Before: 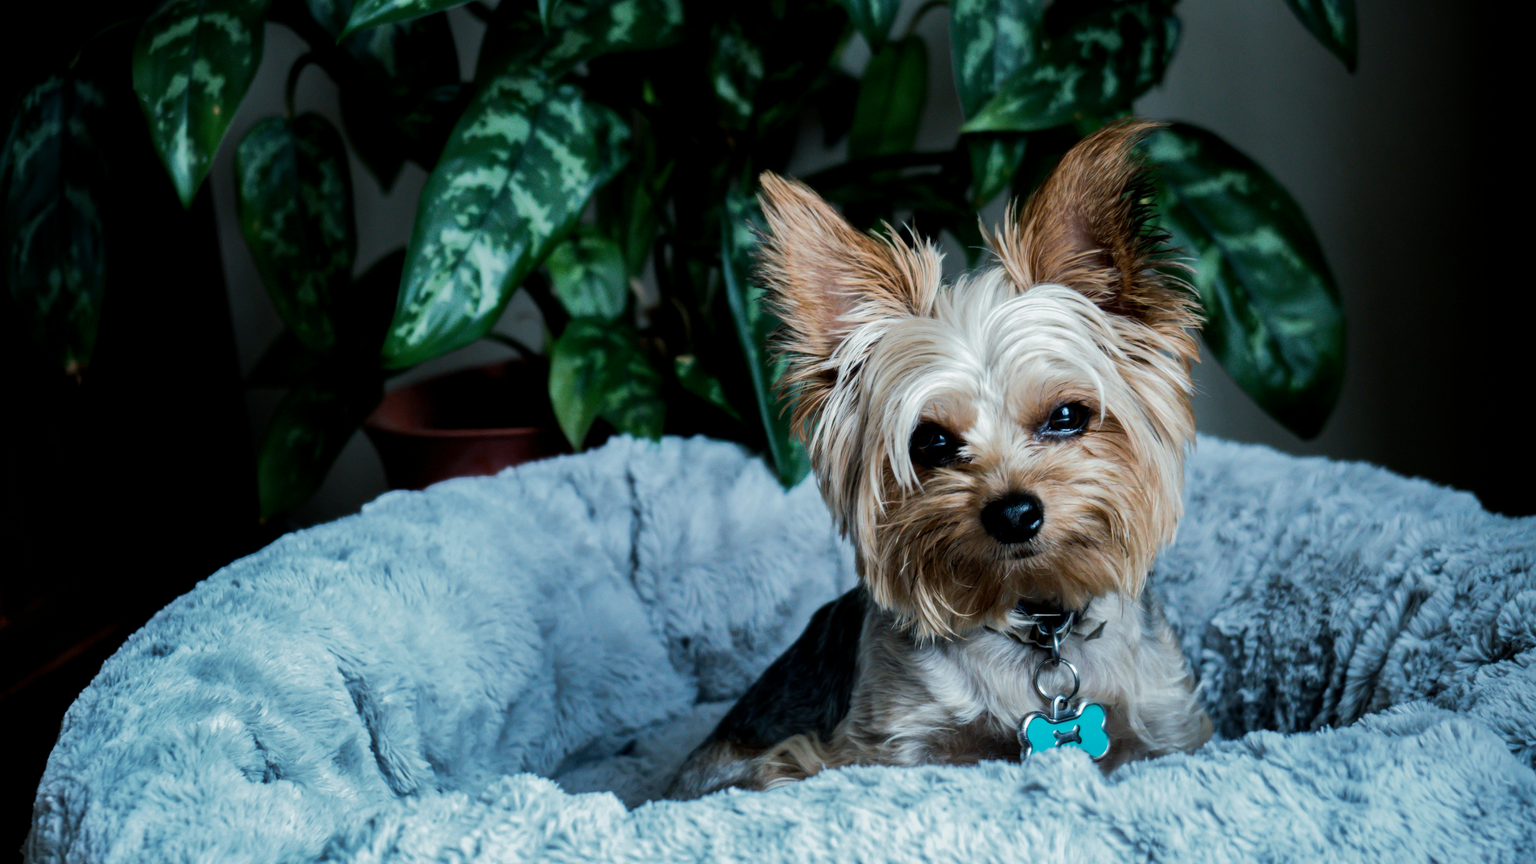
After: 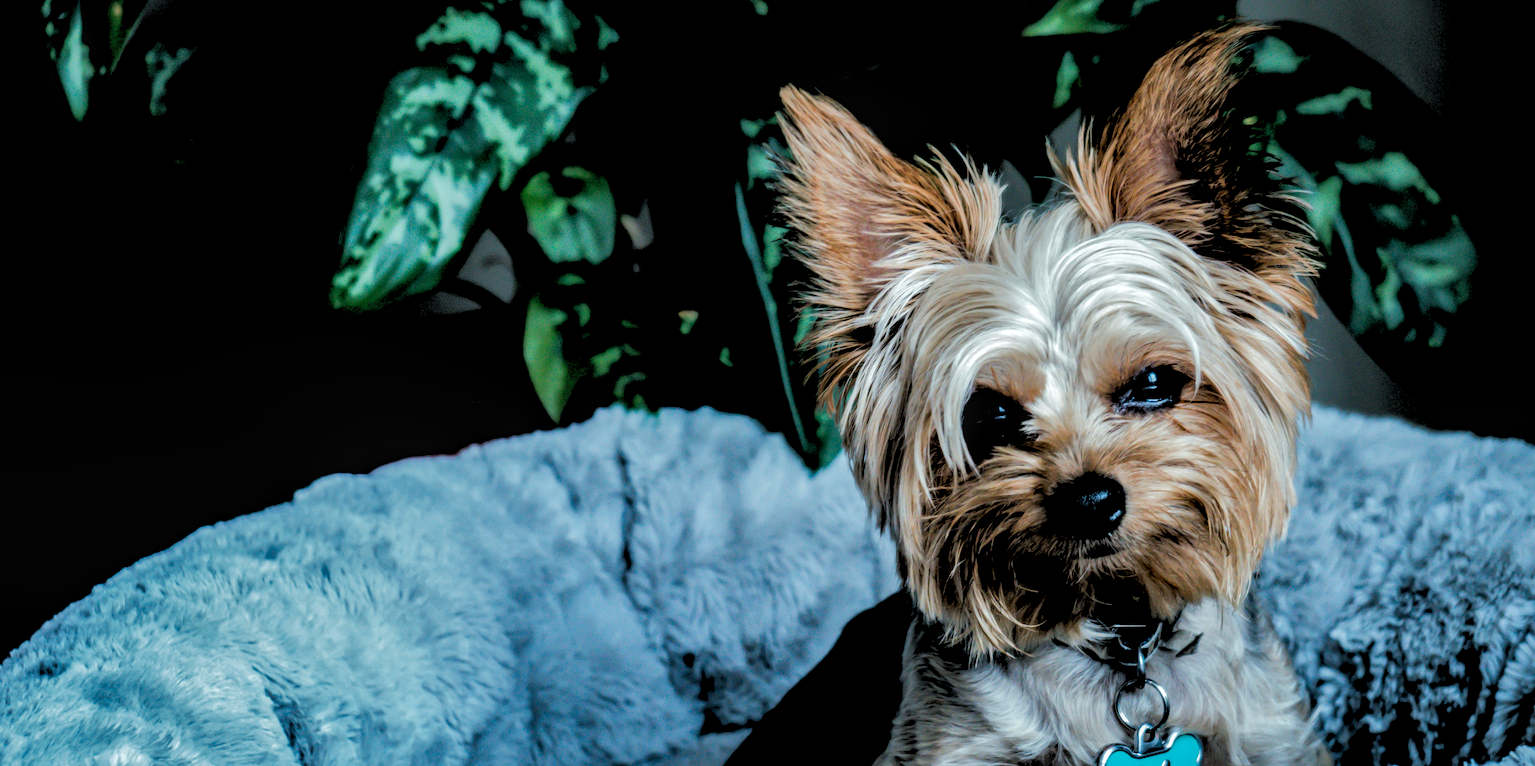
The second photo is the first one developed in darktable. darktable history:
crop: left 7.856%, top 11.836%, right 10.12%, bottom 15.387%
local contrast: detail 130%
rgb levels: levels [[0.029, 0.461, 0.922], [0, 0.5, 1], [0, 0.5, 1]]
shadows and highlights: shadows 30
color contrast: green-magenta contrast 1.2, blue-yellow contrast 1.2
